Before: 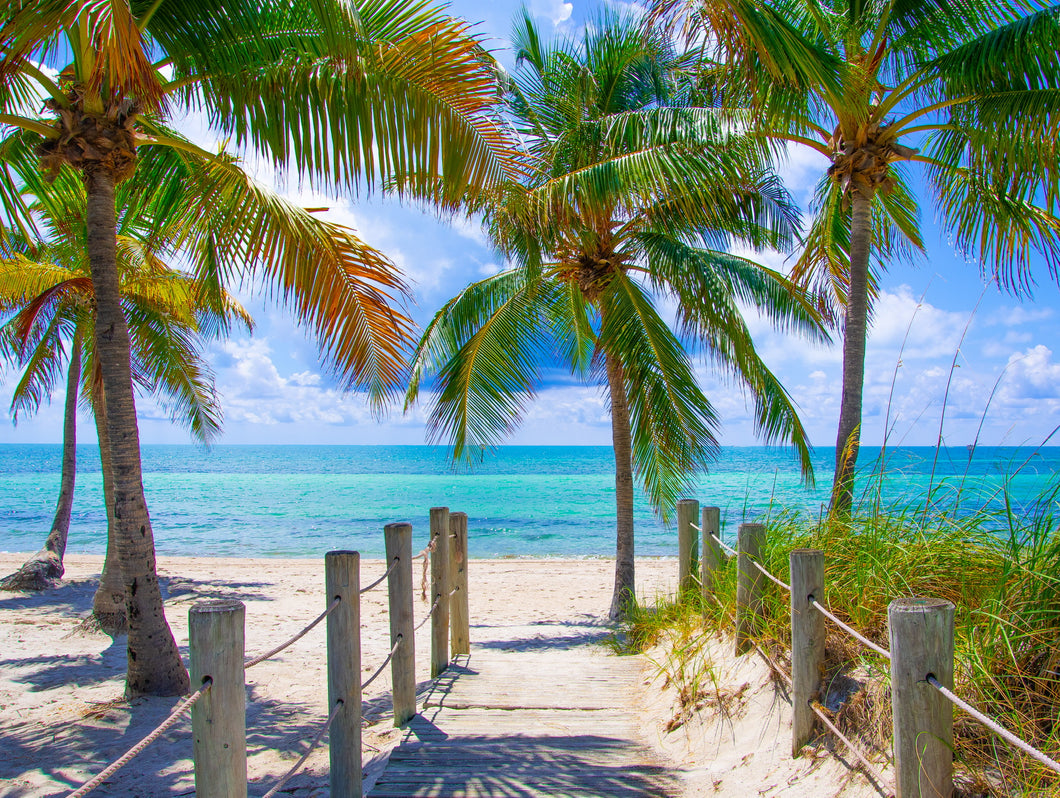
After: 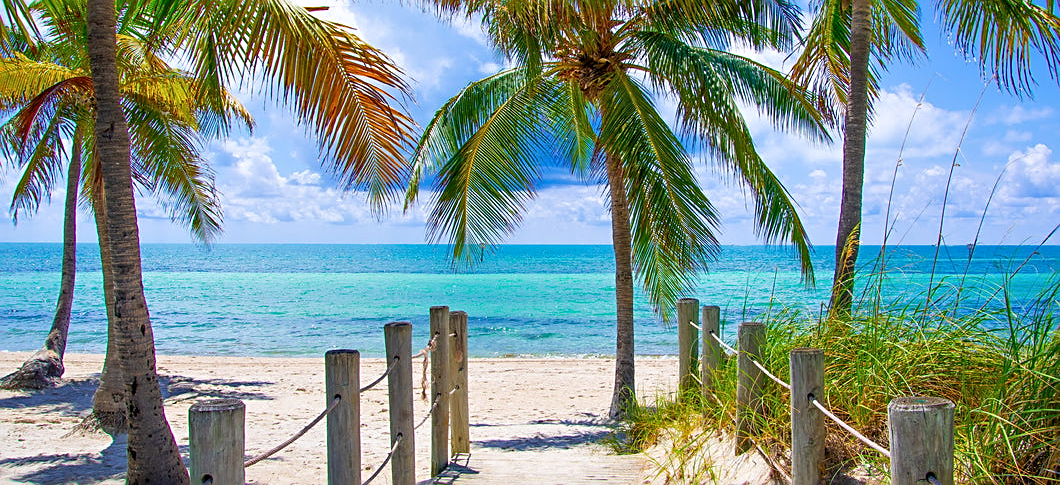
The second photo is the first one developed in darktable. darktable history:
contrast equalizer: y [[0.509, 0.517, 0.523, 0.523, 0.517, 0.509], [0.5 ×6], [0.5 ×6], [0 ×6], [0 ×6]]
sharpen: on, module defaults
crop and rotate: top 25.189%, bottom 13.994%
